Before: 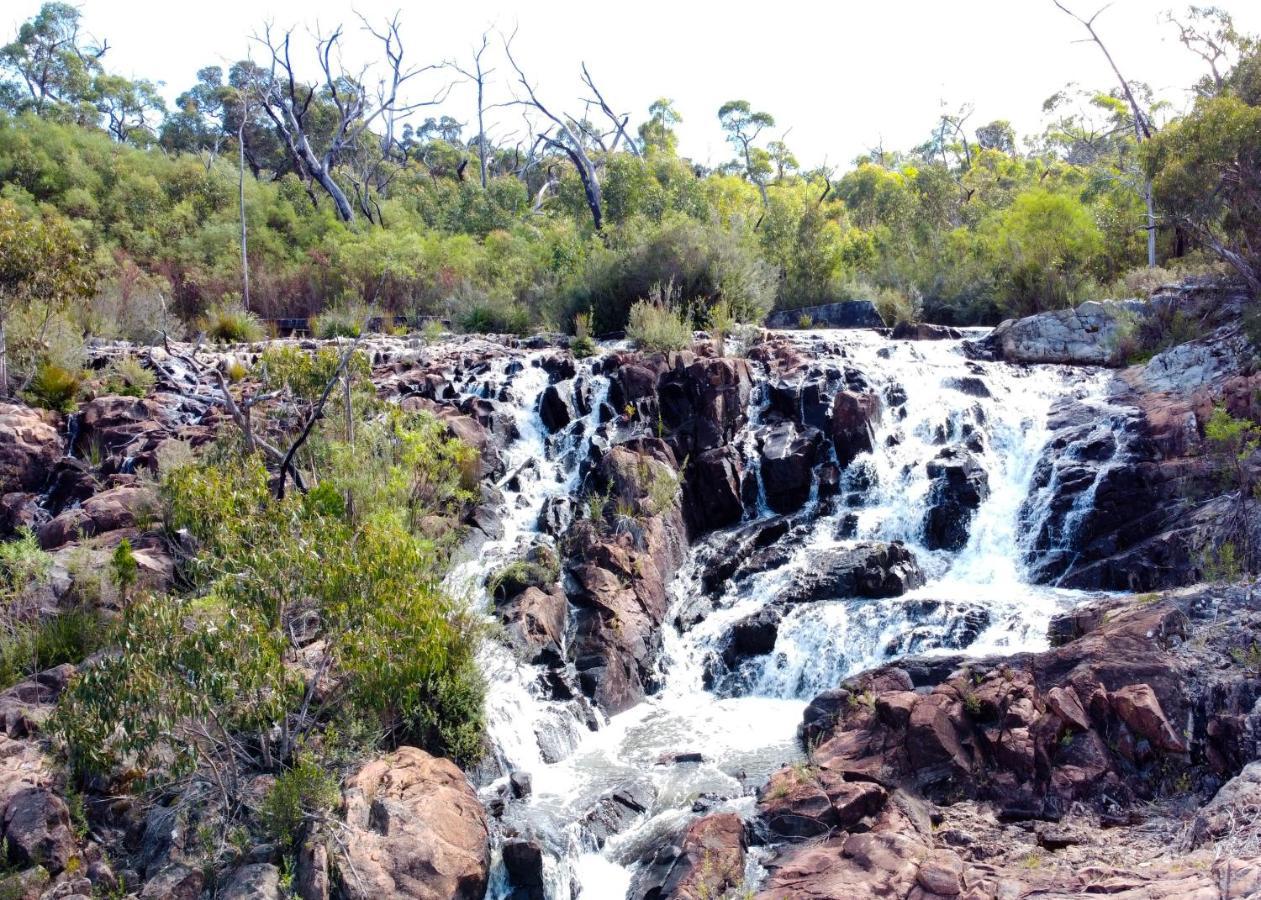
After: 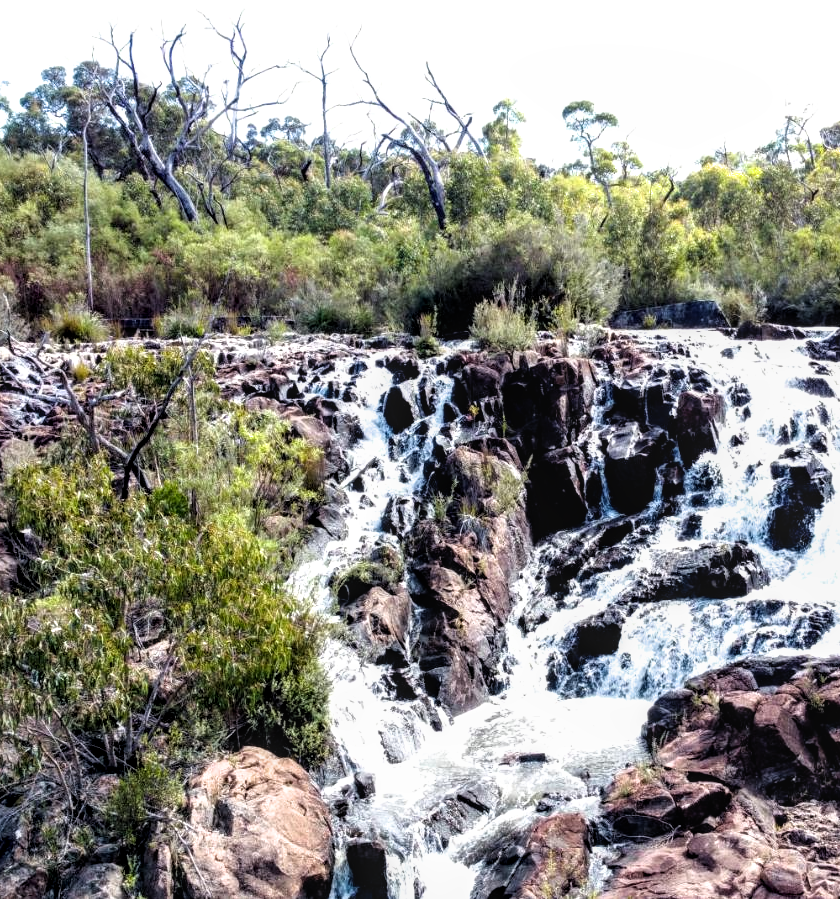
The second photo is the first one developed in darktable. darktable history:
crop and rotate: left 12.421%, right 20.893%
local contrast: on, module defaults
filmic rgb: black relative exposure -8.2 EV, white relative exposure 2.2 EV, threshold 6 EV, target white luminance 99.933%, hardness 7.18, latitude 75.5%, contrast 1.317, highlights saturation mix -2.5%, shadows ↔ highlights balance 29.88%, enable highlight reconstruction true
